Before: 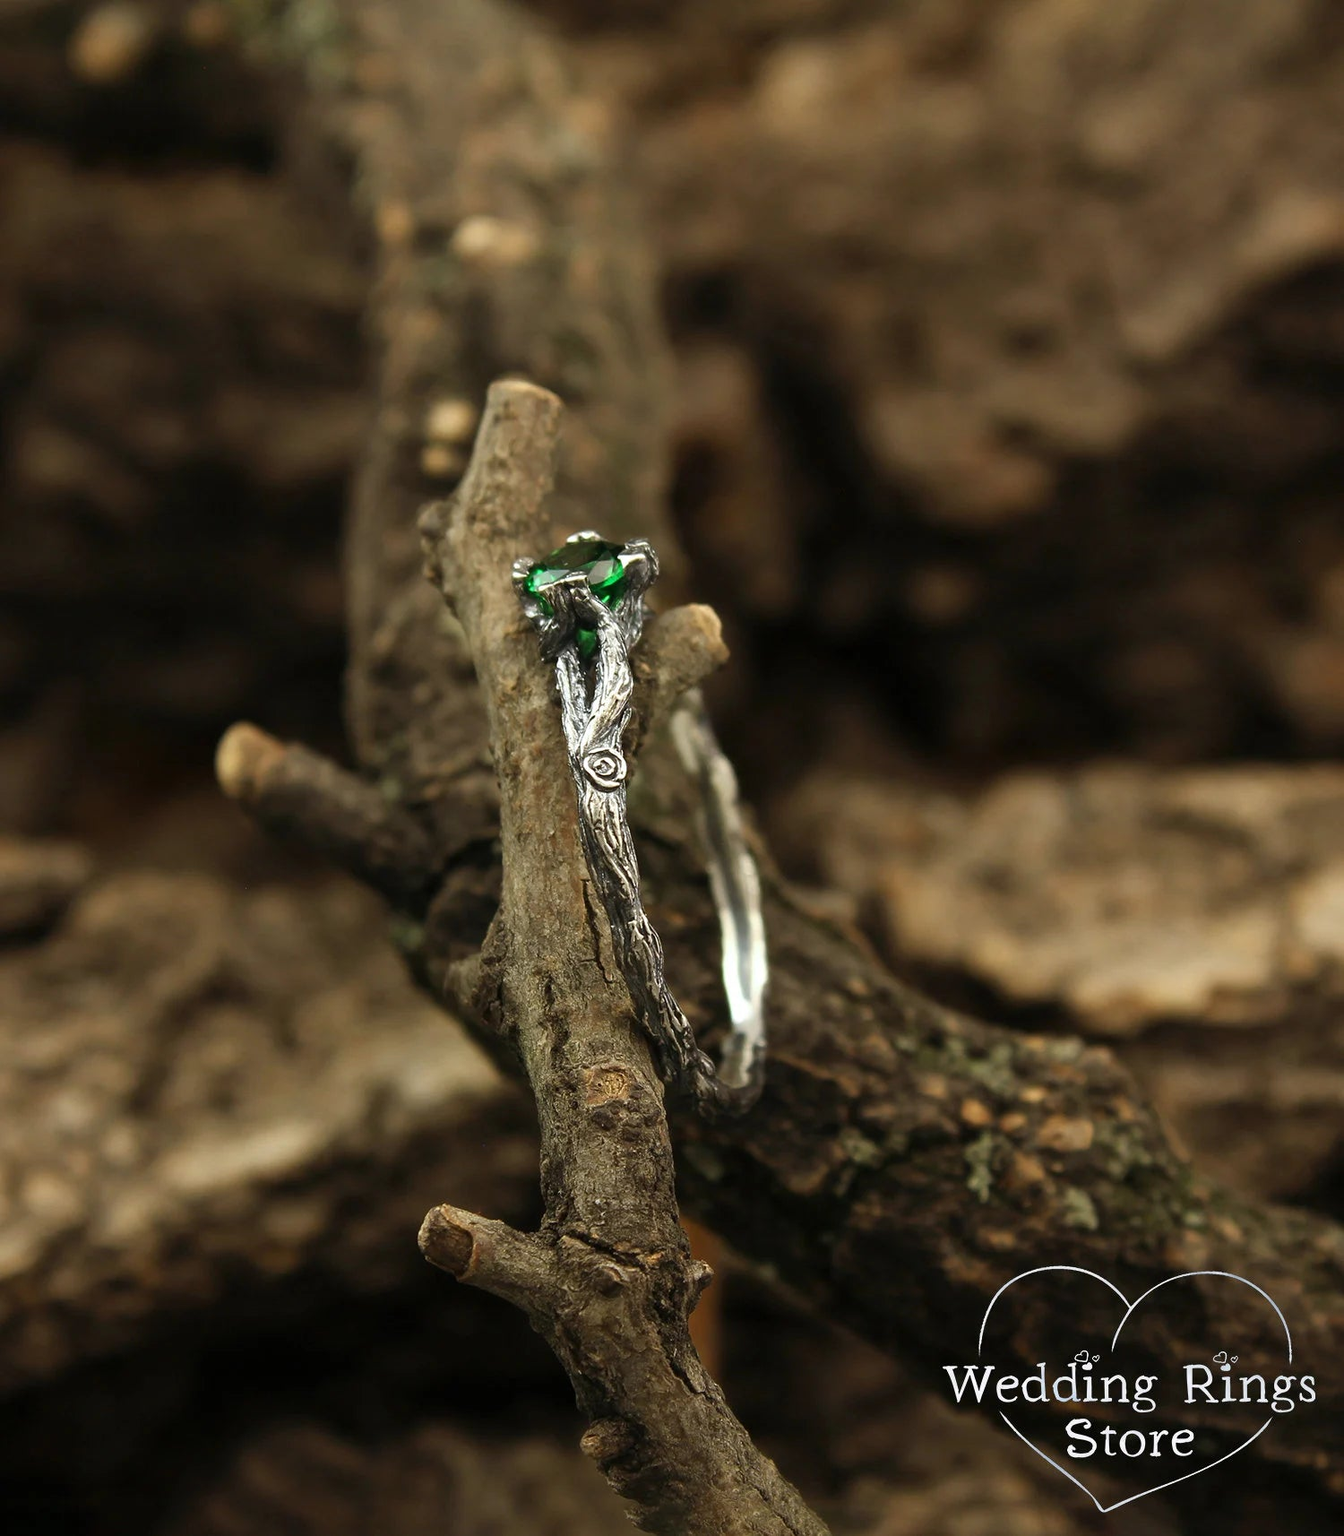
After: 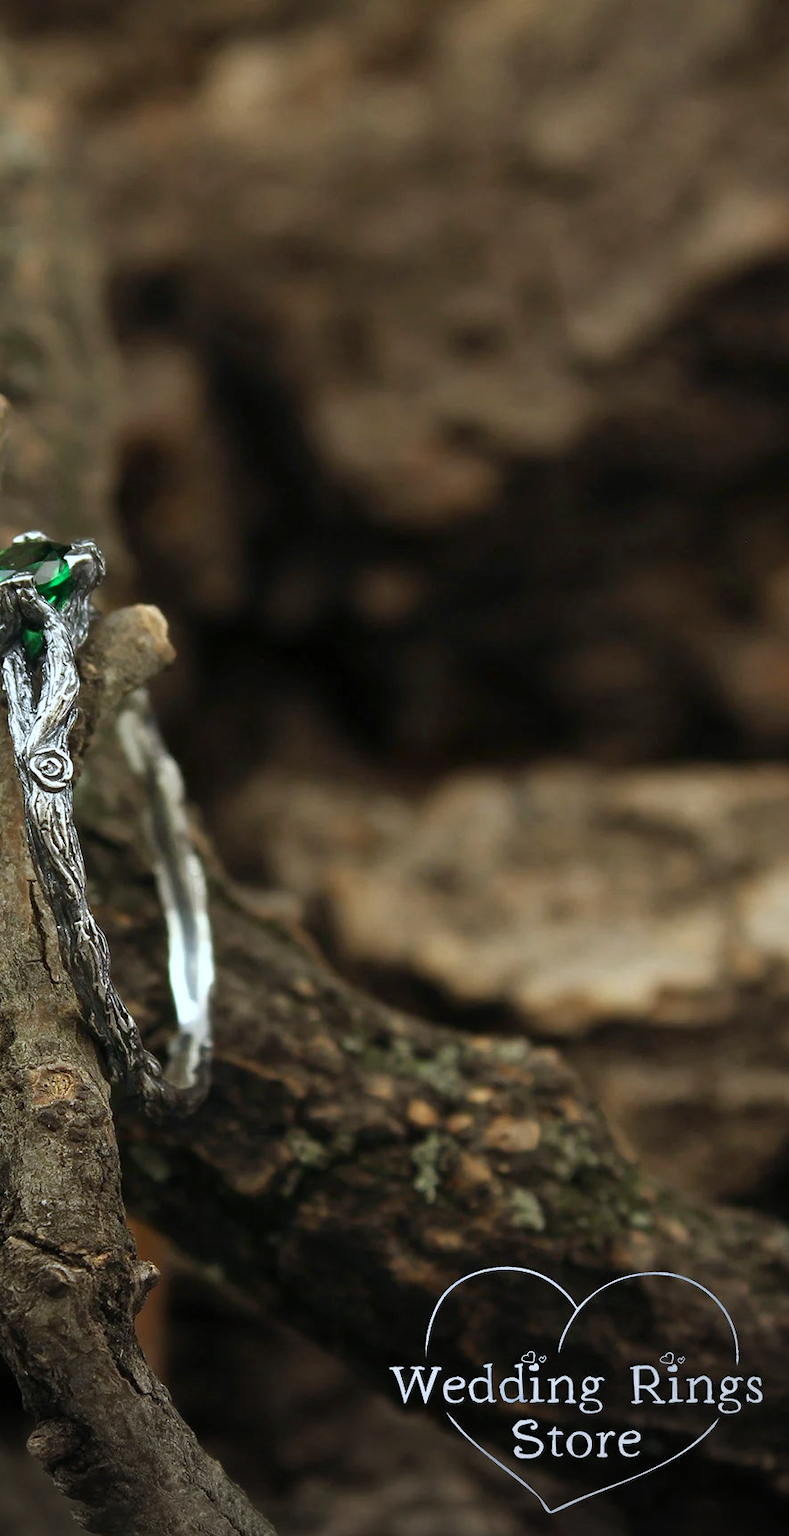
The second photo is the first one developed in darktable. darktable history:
vignetting: fall-off start 99.9%, center (-0.052, -0.357), unbound false
crop: left 41.215%
color calibration: x 0.37, y 0.382, temperature 4318.87 K, saturation algorithm version 1 (2020)
